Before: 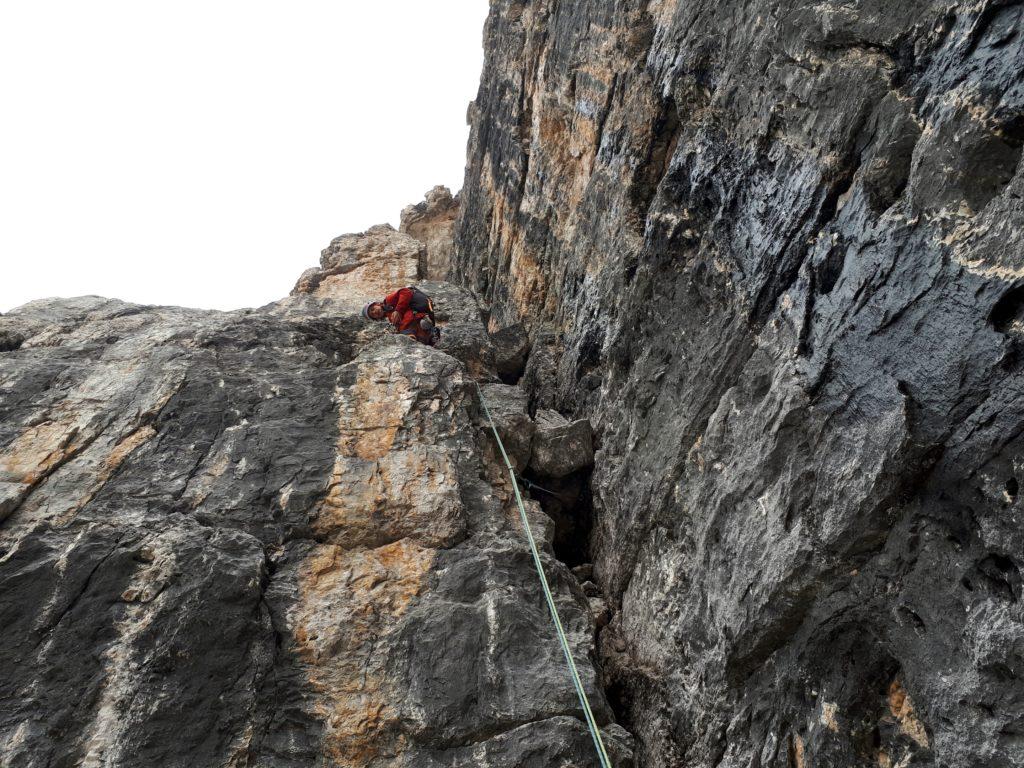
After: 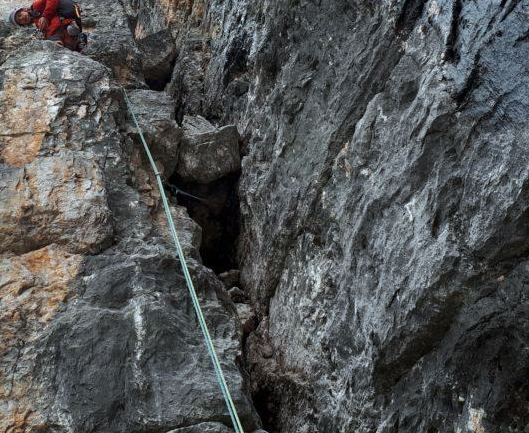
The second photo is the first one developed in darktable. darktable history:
crop: left 34.476%, top 38.353%, right 13.79%, bottom 5.264%
color correction: highlights a* -4.03, highlights b* -10.93
